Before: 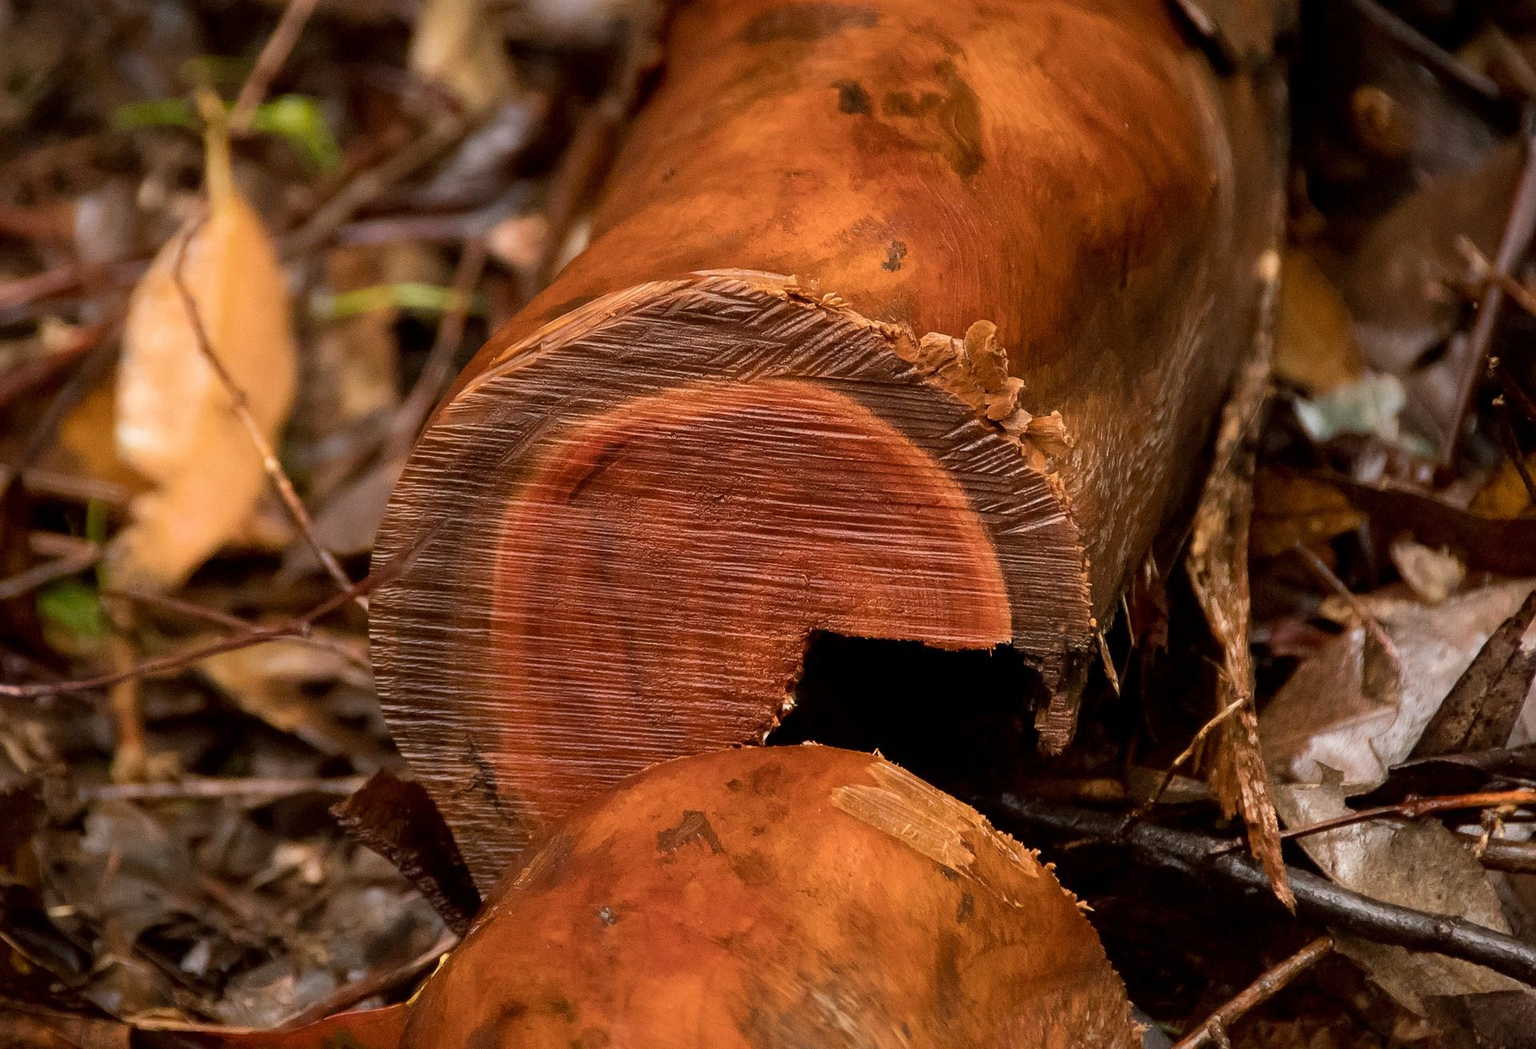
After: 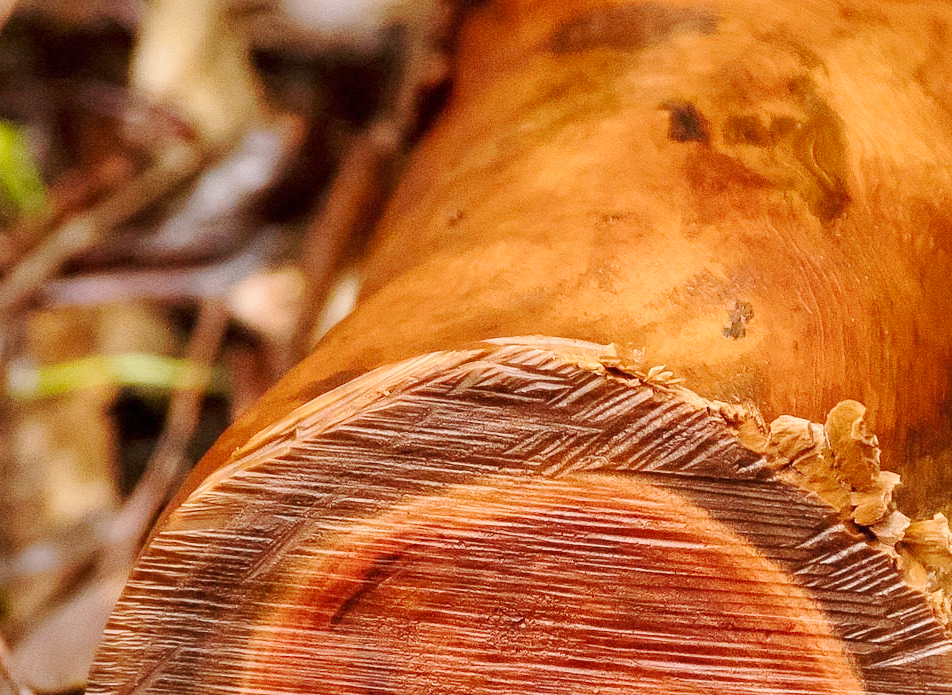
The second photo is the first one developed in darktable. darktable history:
crop: left 19.814%, right 30.552%, bottom 46.964%
base curve: curves: ch0 [(0, 0) (0.025, 0.046) (0.112, 0.277) (0.467, 0.74) (0.814, 0.929) (1, 0.942)], preserve colors none
